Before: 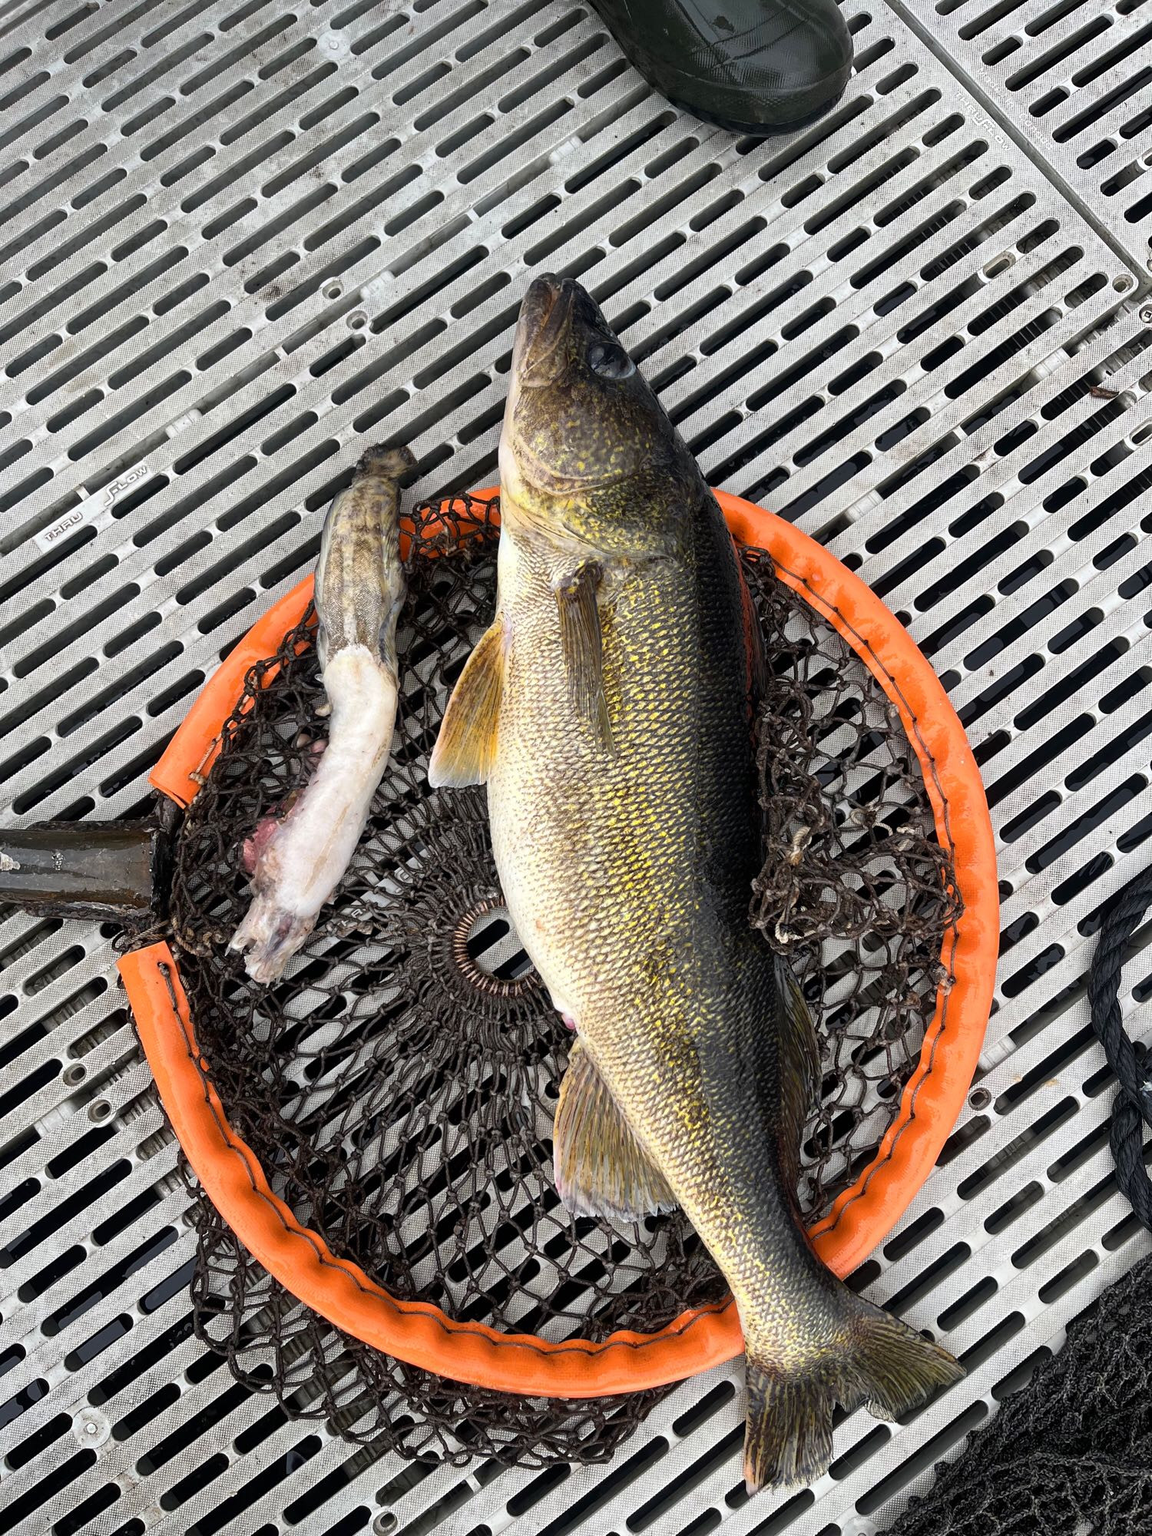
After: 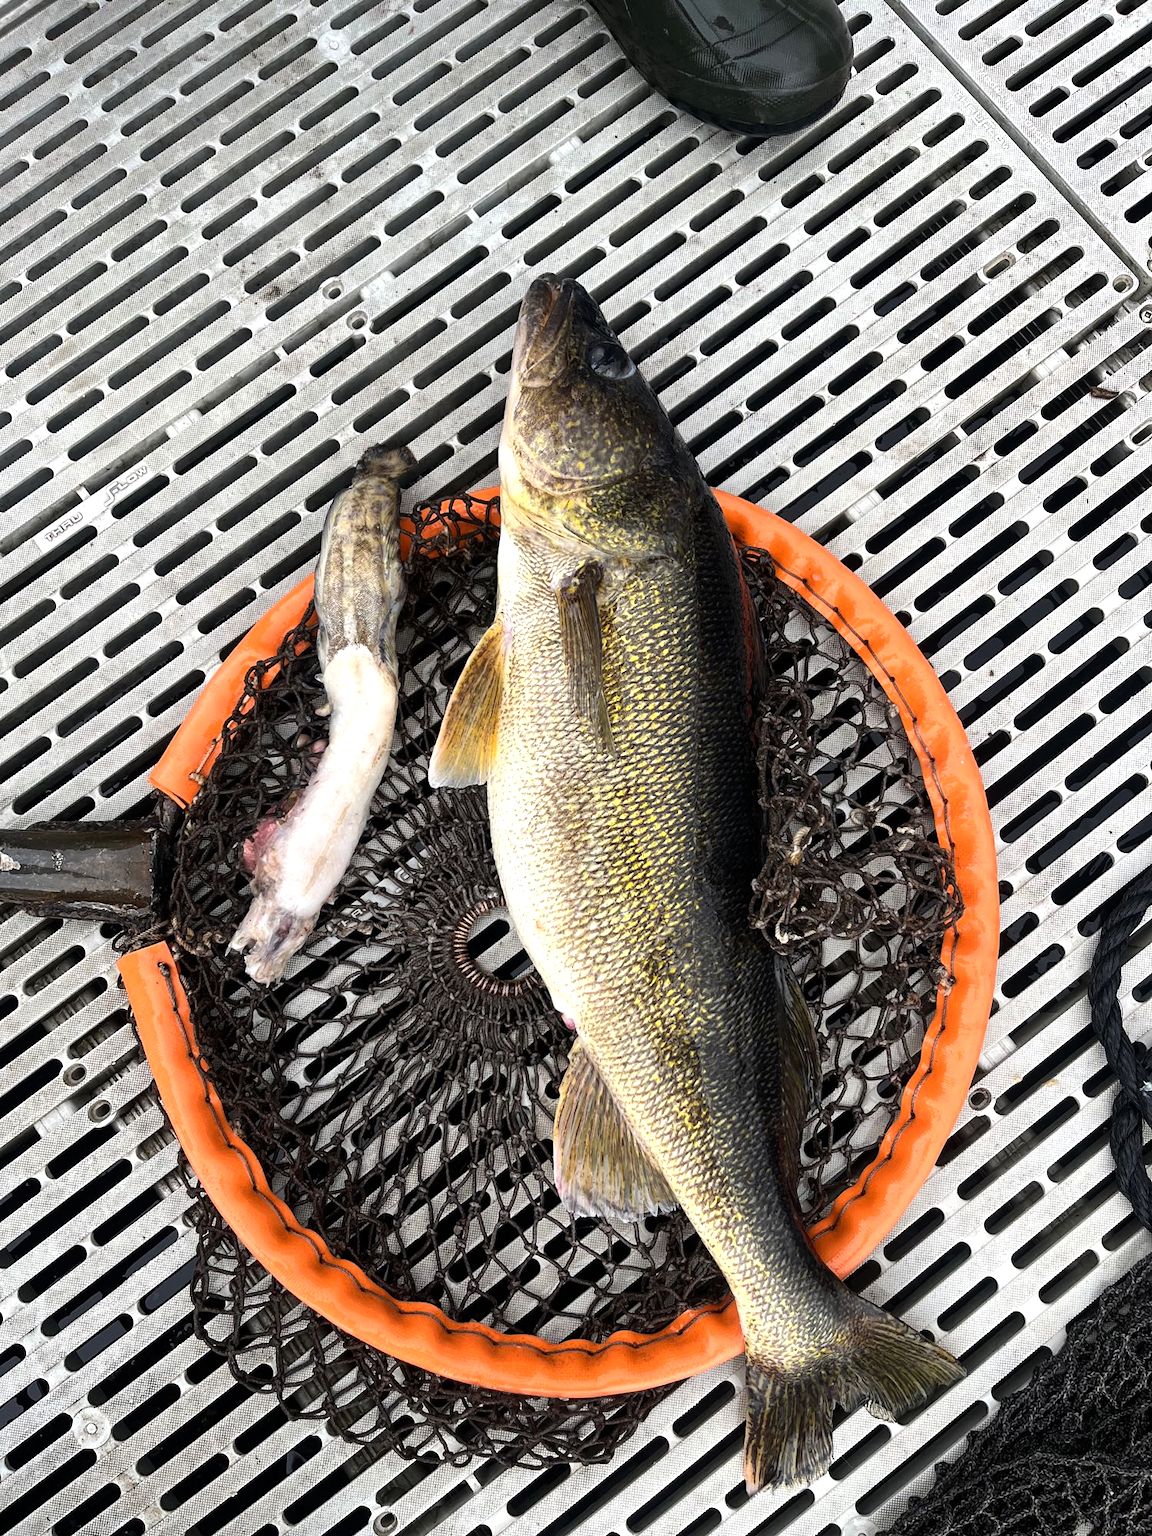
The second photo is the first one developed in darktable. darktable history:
tone equalizer: -8 EV -0.437 EV, -7 EV -0.392 EV, -6 EV -0.36 EV, -5 EV -0.247 EV, -3 EV 0.208 EV, -2 EV 0.328 EV, -1 EV 0.366 EV, +0 EV 0.422 EV, edges refinement/feathering 500, mask exposure compensation -1.57 EV, preserve details no
